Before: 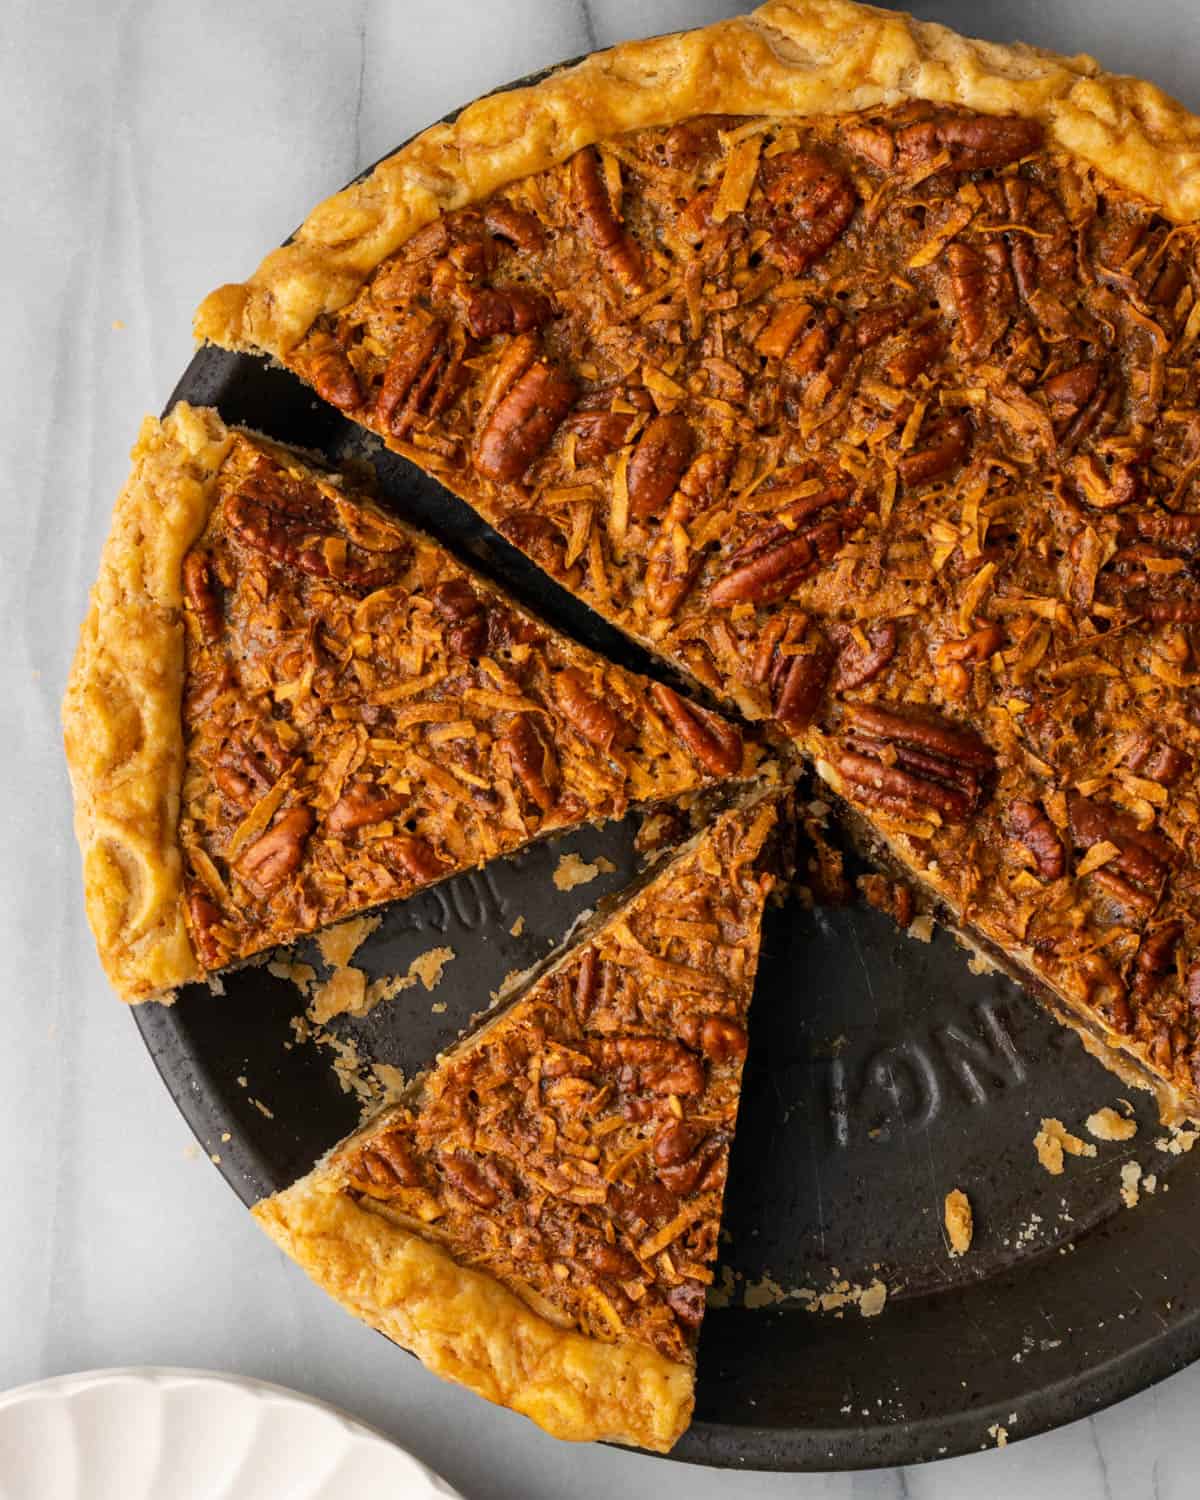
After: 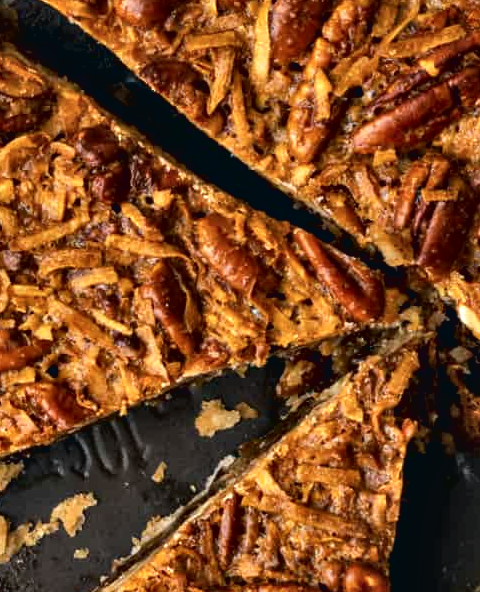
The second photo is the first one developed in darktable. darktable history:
crop: left 29.847%, top 30.31%, right 30.149%, bottom 30.171%
contrast brightness saturation: contrast -0.067, brightness -0.032, saturation -0.112
contrast equalizer: octaves 7, y [[0.6 ×6], [0.55 ×6], [0 ×6], [0 ×6], [0 ×6]]
